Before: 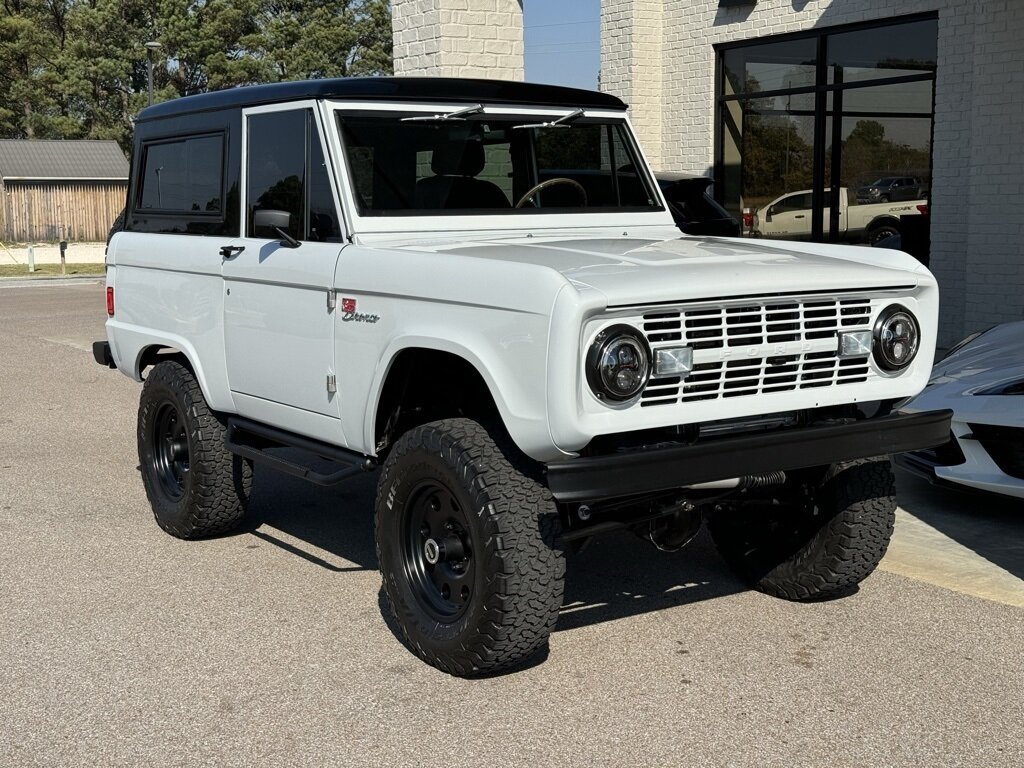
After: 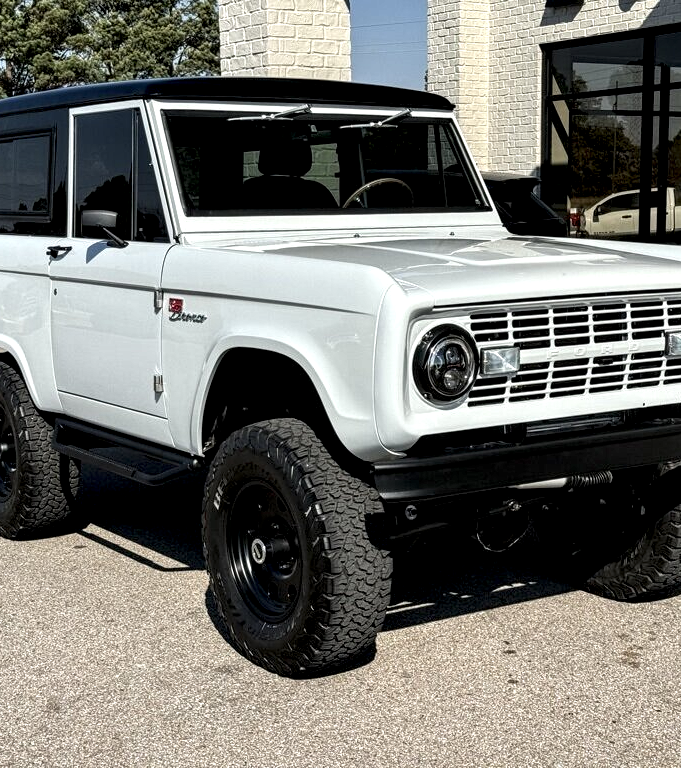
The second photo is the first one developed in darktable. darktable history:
crop: left 16.899%, right 16.556%
local contrast: highlights 80%, shadows 57%, detail 175%, midtone range 0.602
